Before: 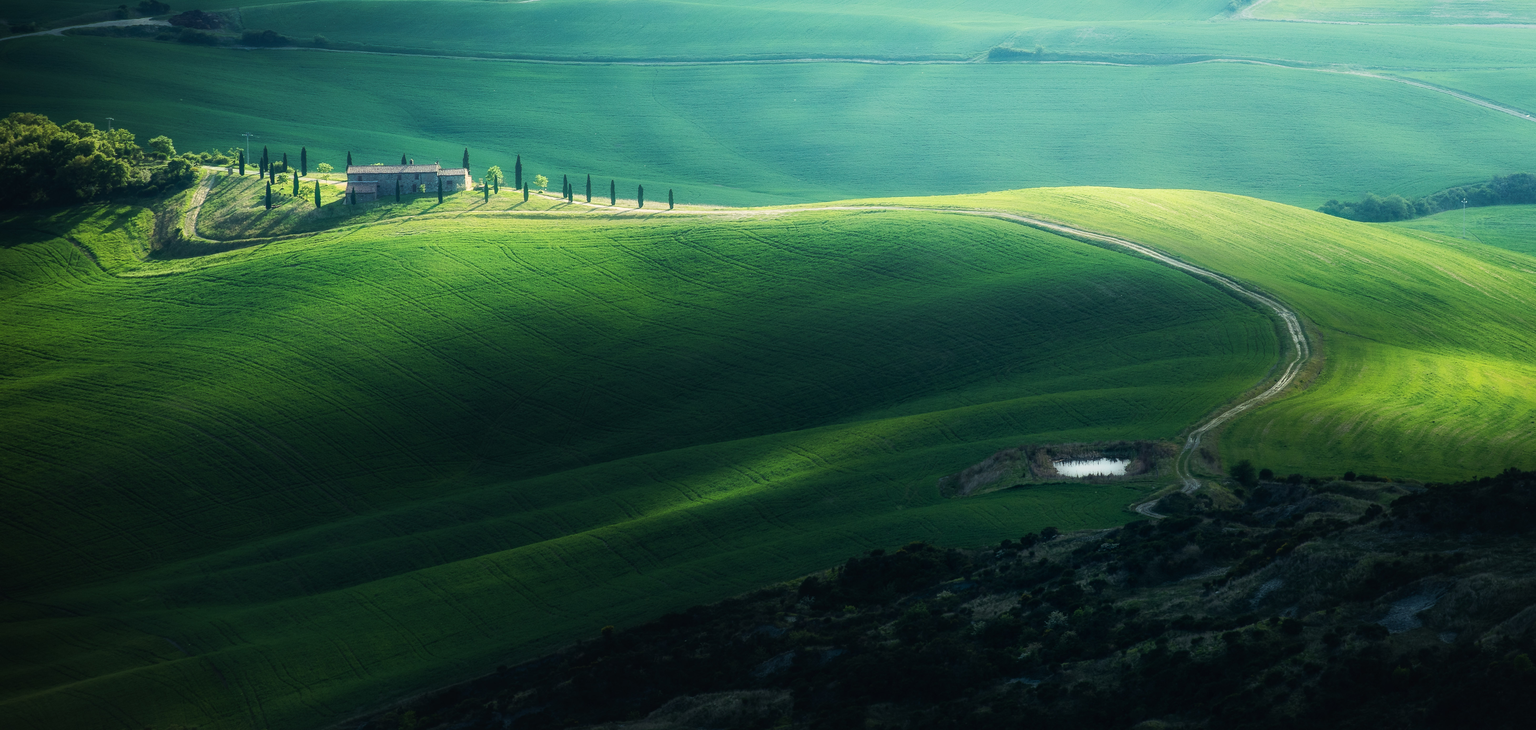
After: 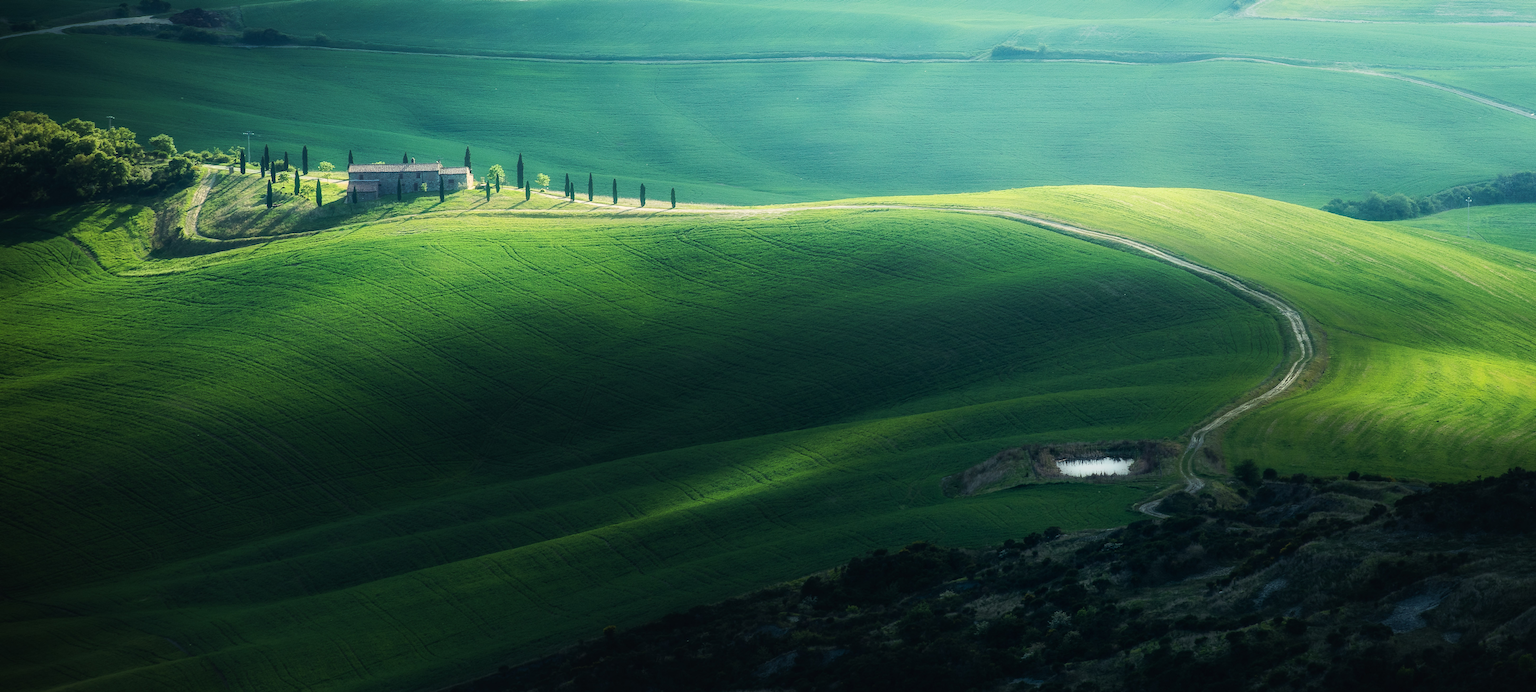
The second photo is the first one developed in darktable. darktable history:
crop: top 0.292%, right 0.259%, bottom 5.095%
